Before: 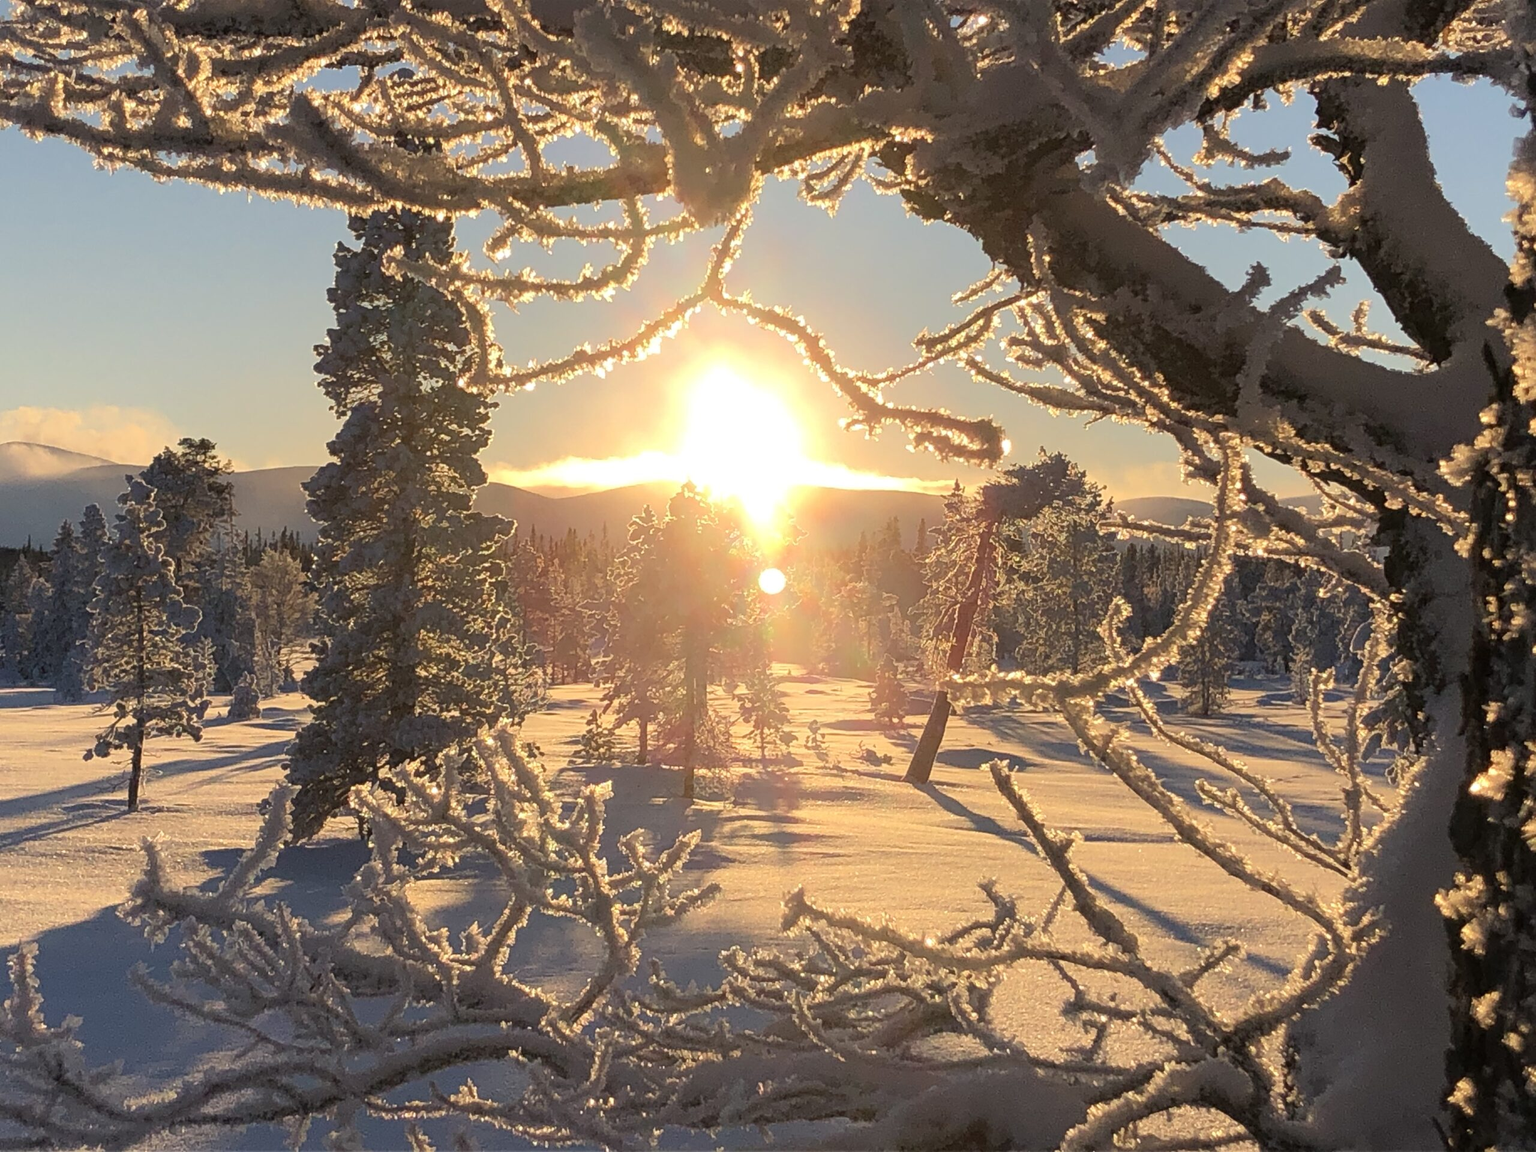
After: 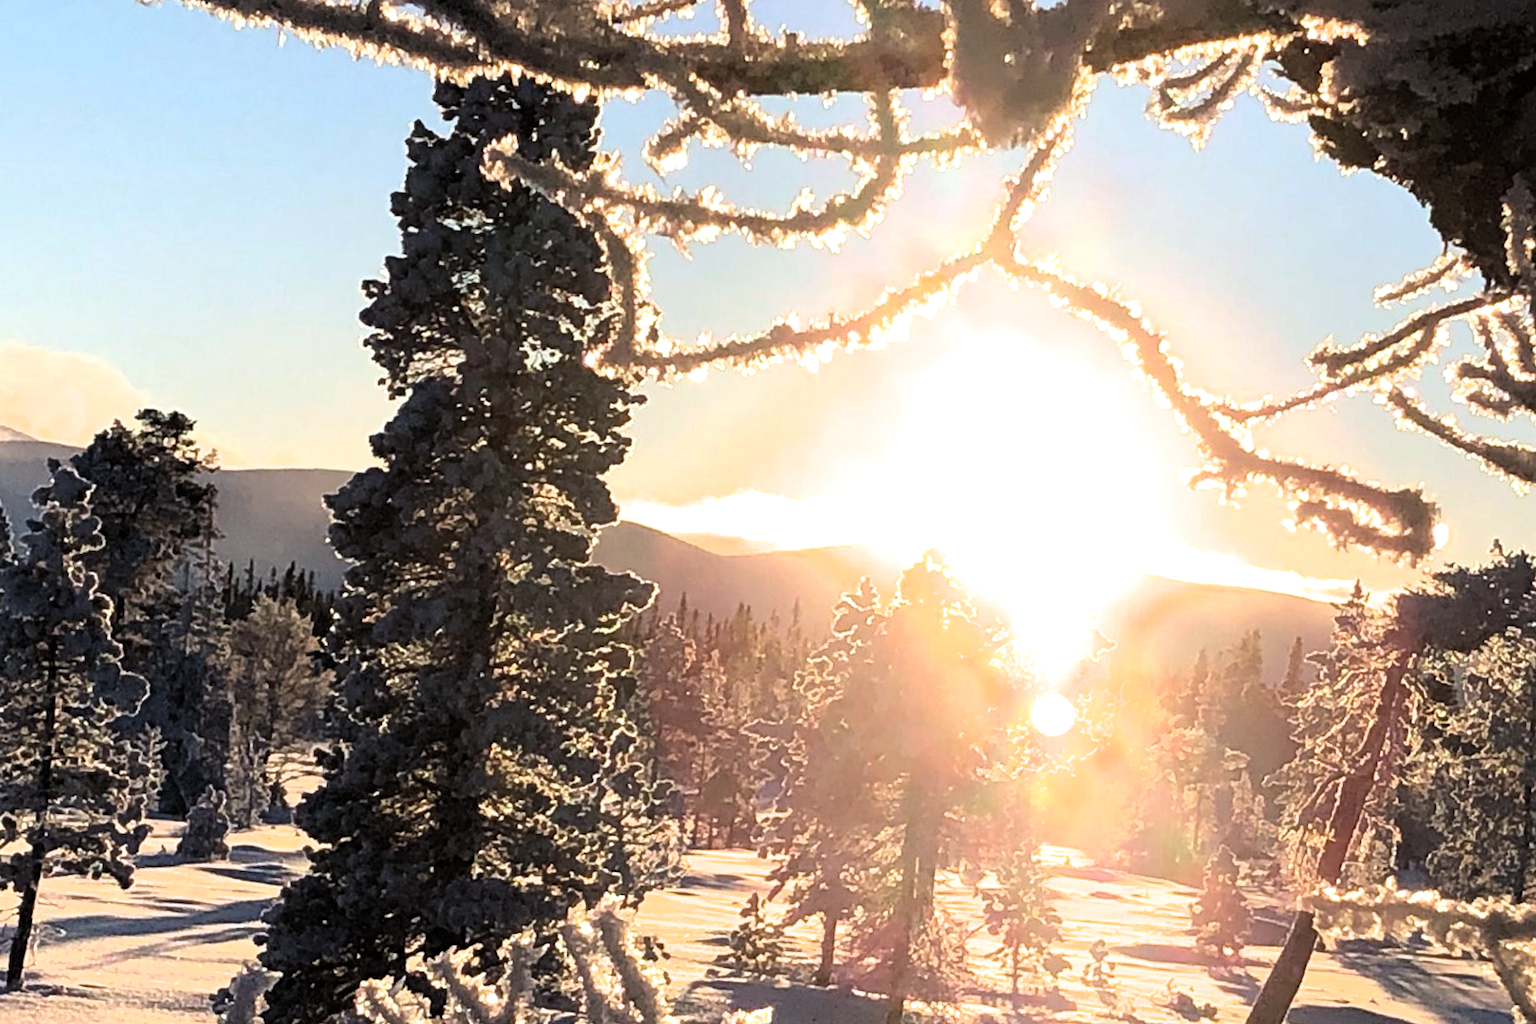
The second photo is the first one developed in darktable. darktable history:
filmic rgb: black relative exposure -8.2 EV, white relative exposure 2.2 EV, threshold 3 EV, hardness 7.11, latitude 85.74%, contrast 1.696, highlights saturation mix -4%, shadows ↔ highlights balance -2.69%, color science v5 (2021), contrast in shadows safe, contrast in highlights safe, enable highlight reconstruction true
color calibration: x 0.37, y 0.382, temperature 4313.32 K
crop and rotate: angle -4.99°, left 2.122%, top 6.945%, right 27.566%, bottom 30.519%
